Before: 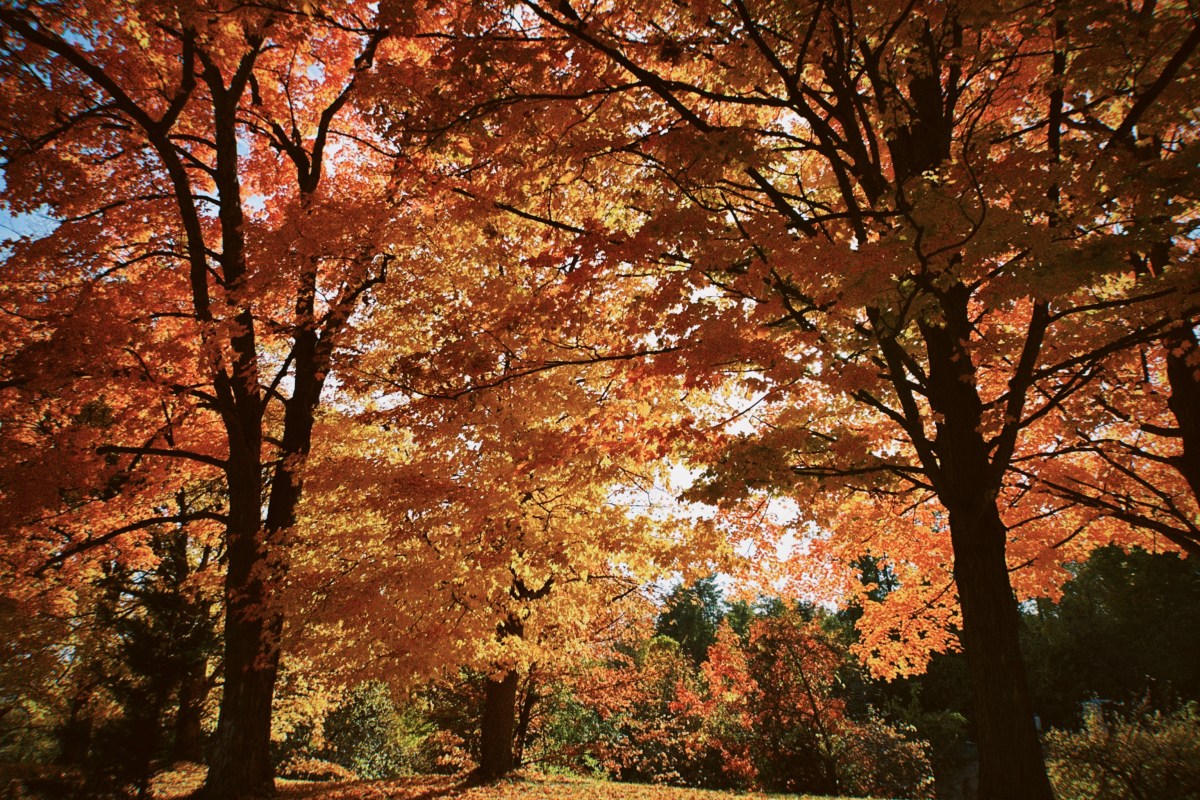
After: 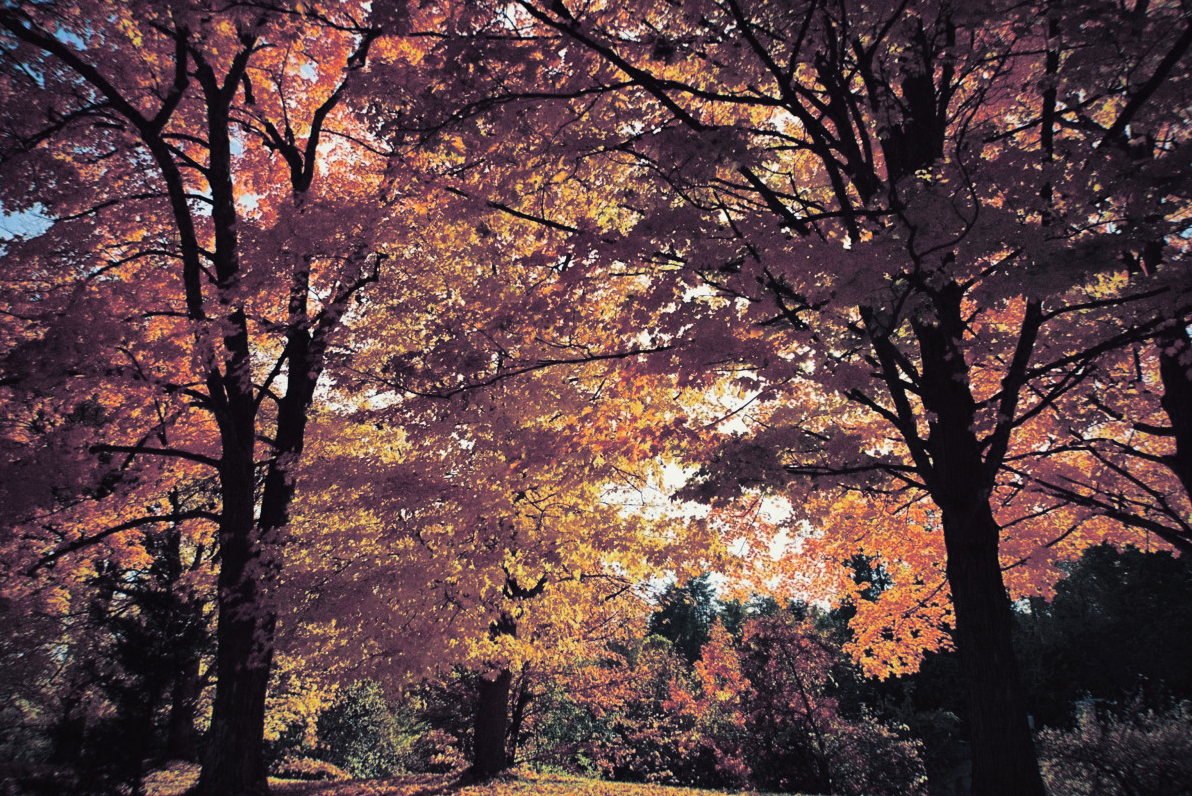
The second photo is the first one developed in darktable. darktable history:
crop and rotate: left 0.614%, top 0.179%, bottom 0.309%
split-toning: shadows › hue 230.4°
color zones: curves: ch1 [(0, 0.513) (0.143, 0.524) (0.286, 0.511) (0.429, 0.506) (0.571, 0.503) (0.714, 0.503) (0.857, 0.508) (1, 0.513)]
